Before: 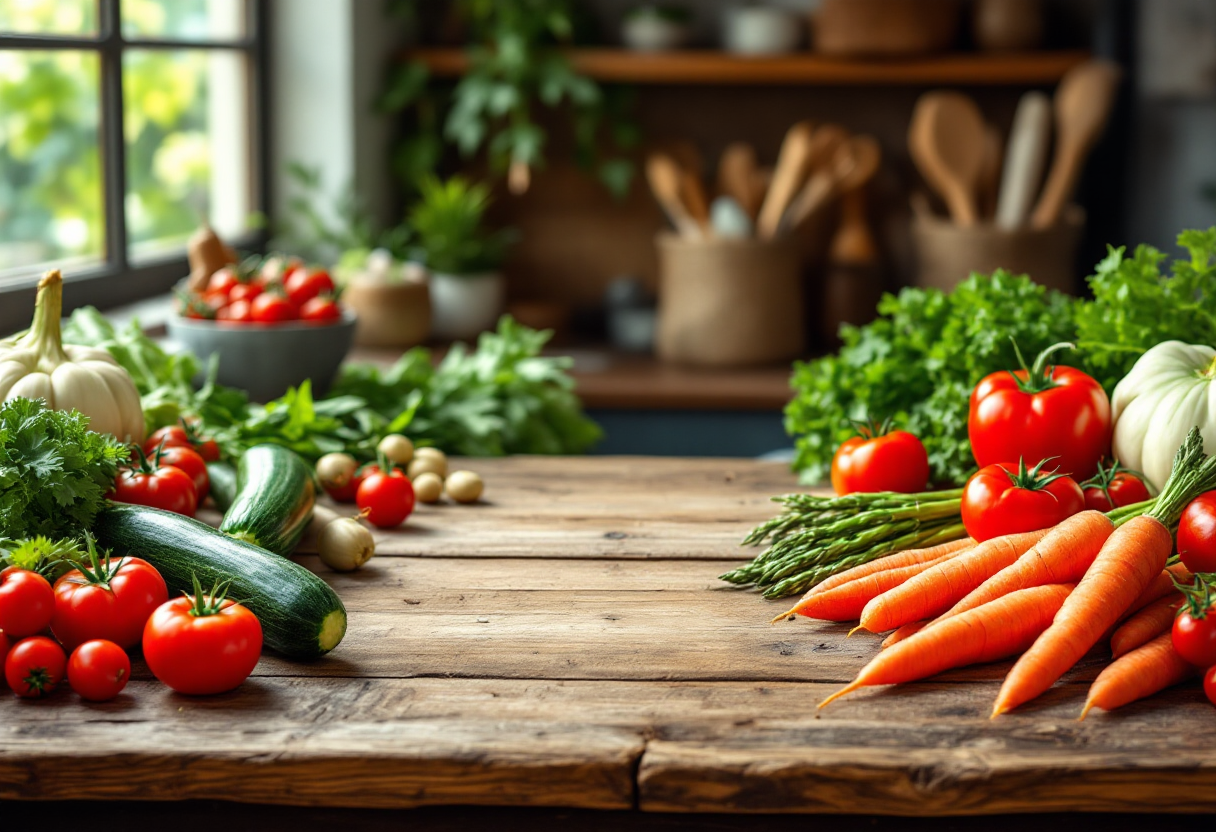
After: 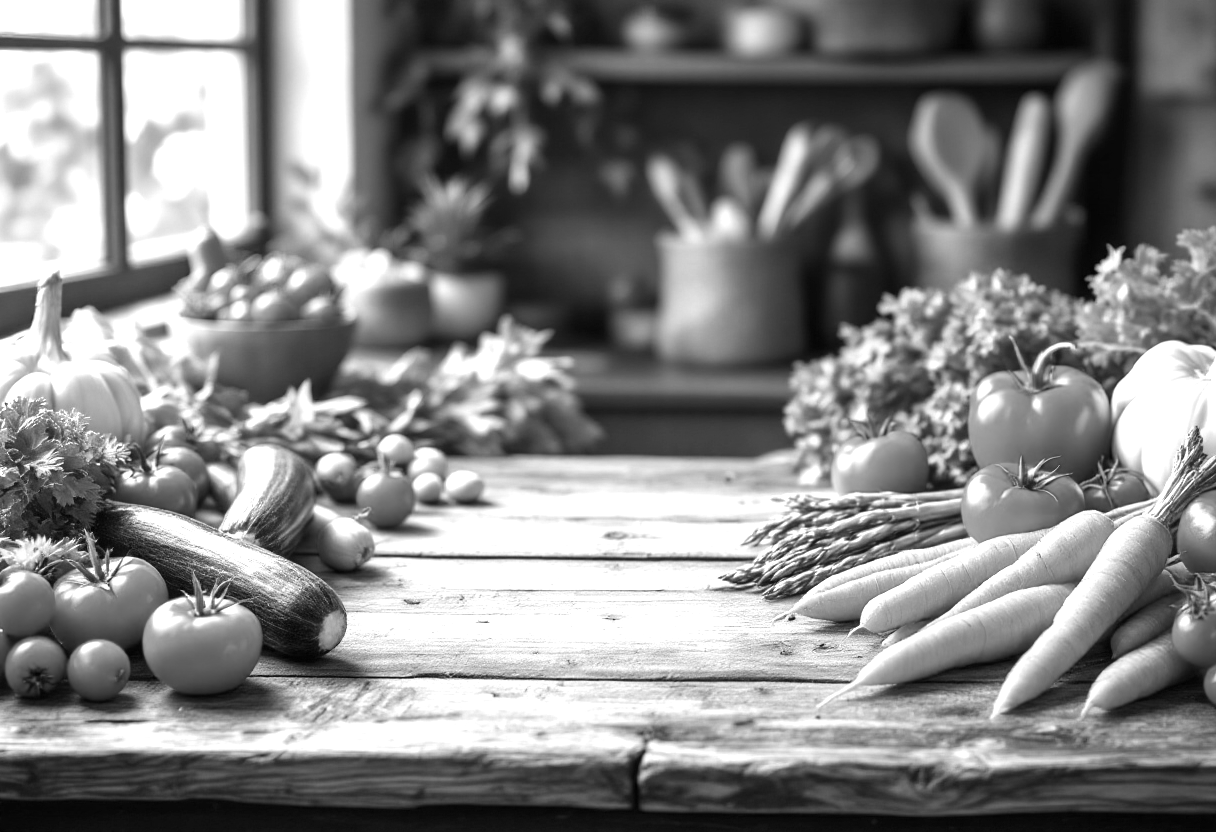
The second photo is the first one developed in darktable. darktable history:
exposure: black level correction 0, exposure 1 EV, compensate highlight preservation false
contrast brightness saturation: saturation 0.18
monochrome: a -6.99, b 35.61, size 1.4
